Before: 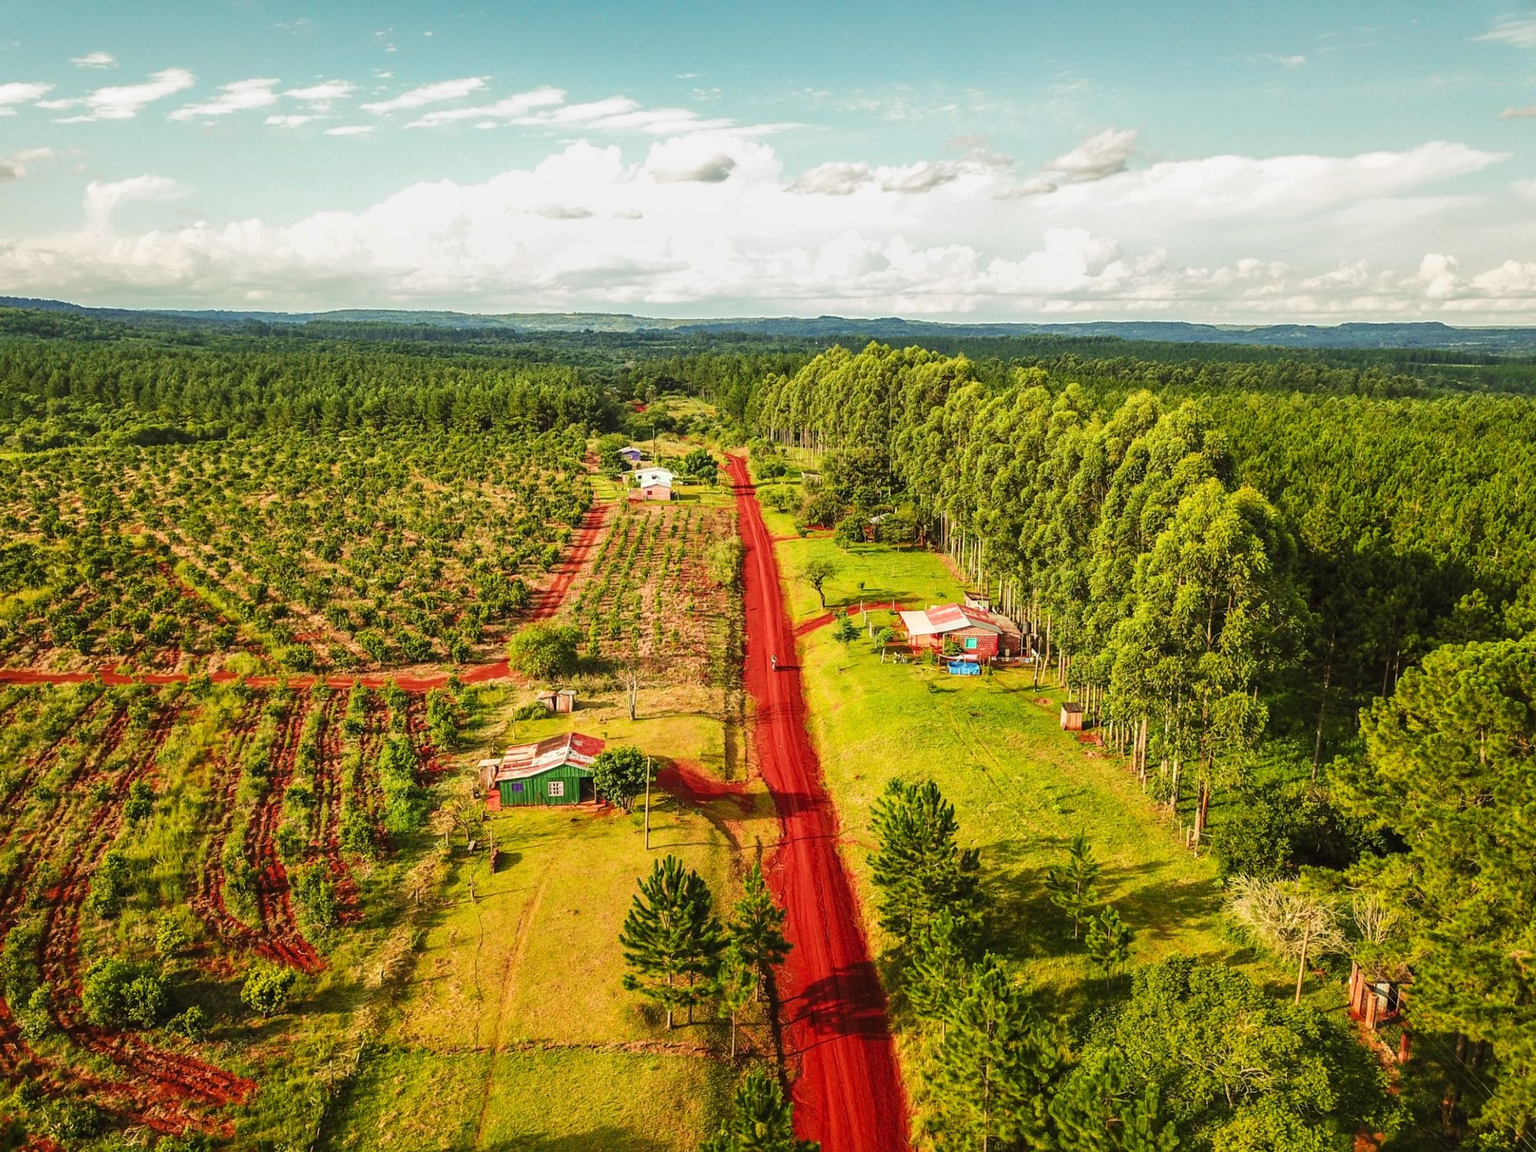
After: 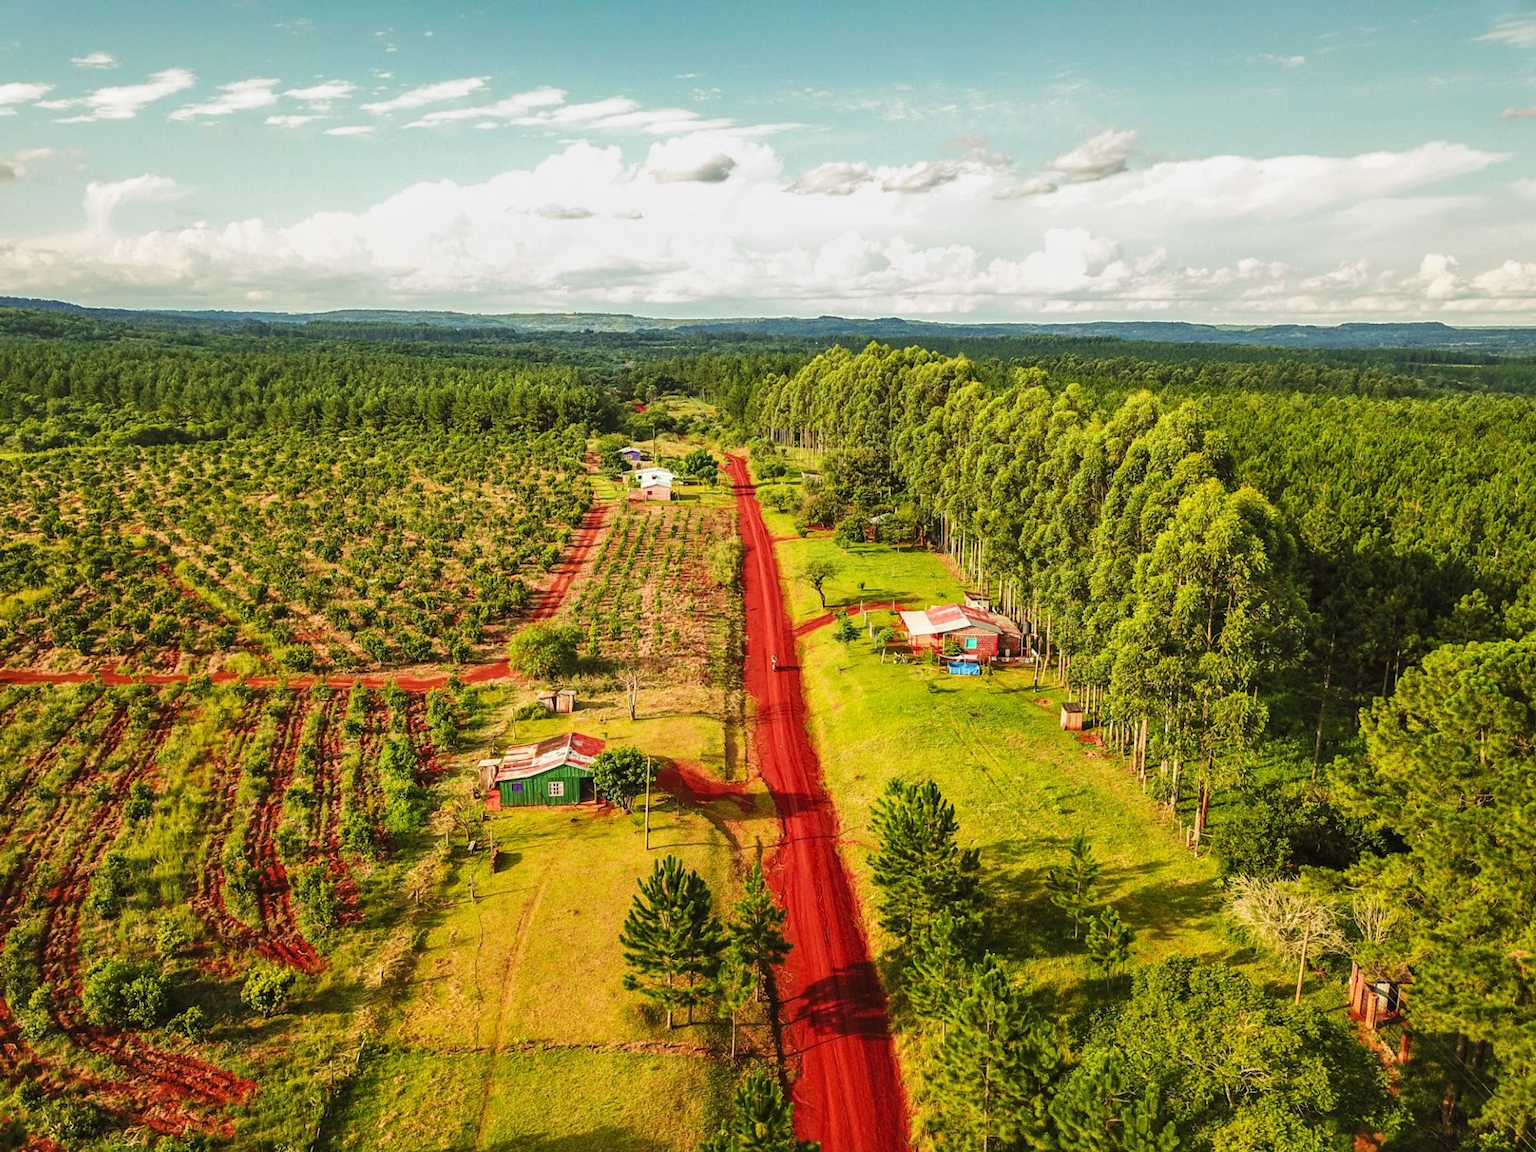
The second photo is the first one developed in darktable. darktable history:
shadows and highlights: shadows 37.69, highlights -26.83, soften with gaussian
